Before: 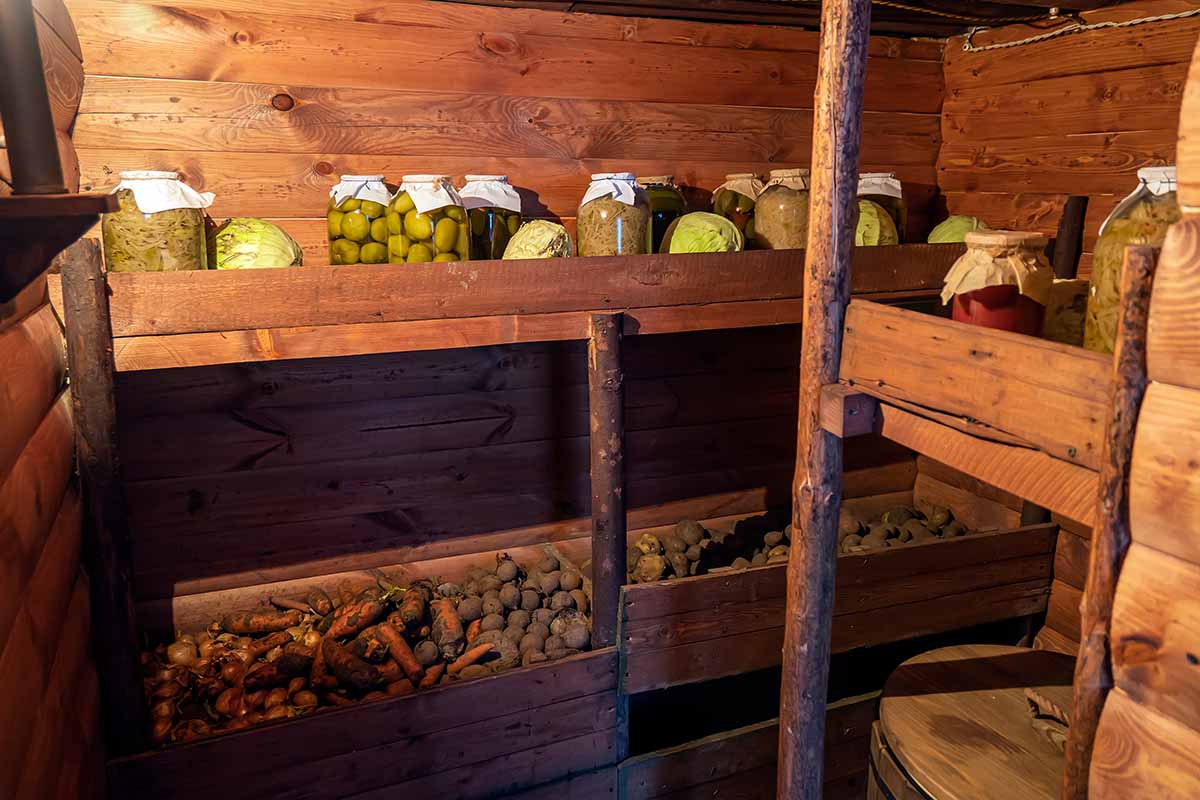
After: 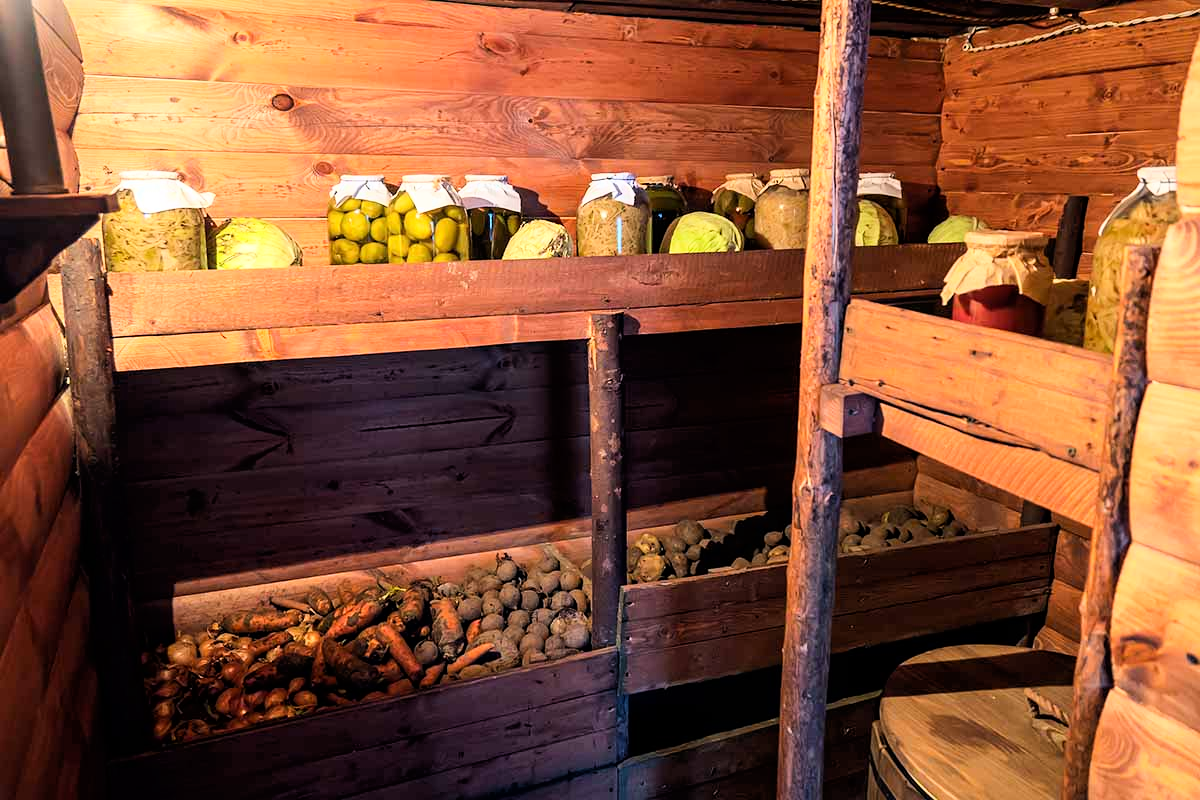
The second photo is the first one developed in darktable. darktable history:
base curve: curves: ch0 [(0, 0) (0.005, 0.002) (0.15, 0.3) (0.4, 0.7) (0.75, 0.95) (1, 1)]
